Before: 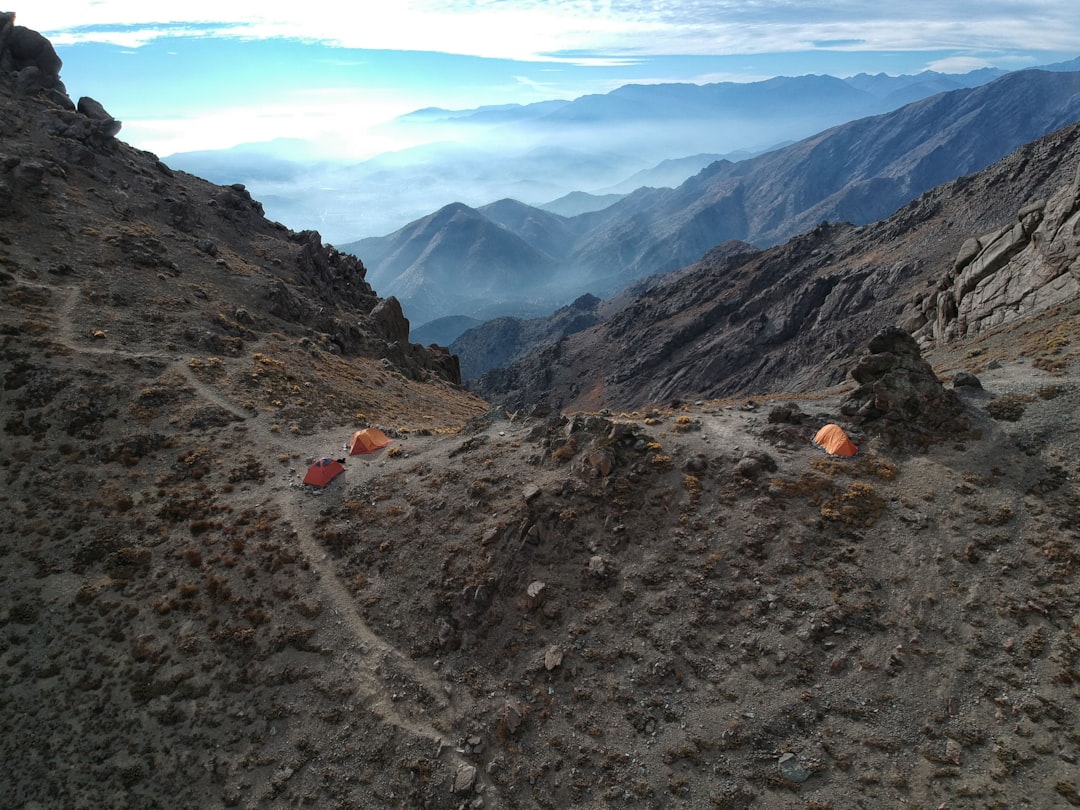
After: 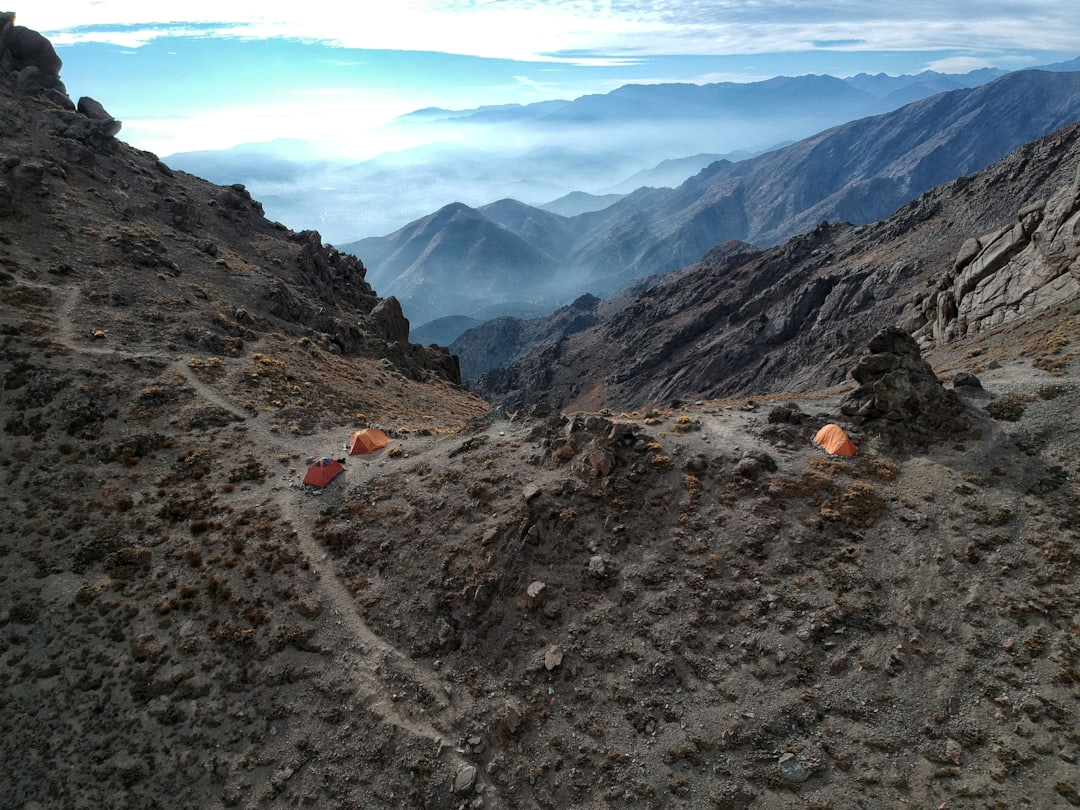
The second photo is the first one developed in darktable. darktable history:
local contrast: mode bilateral grid, contrast 20, coarseness 50, detail 129%, midtone range 0.2
